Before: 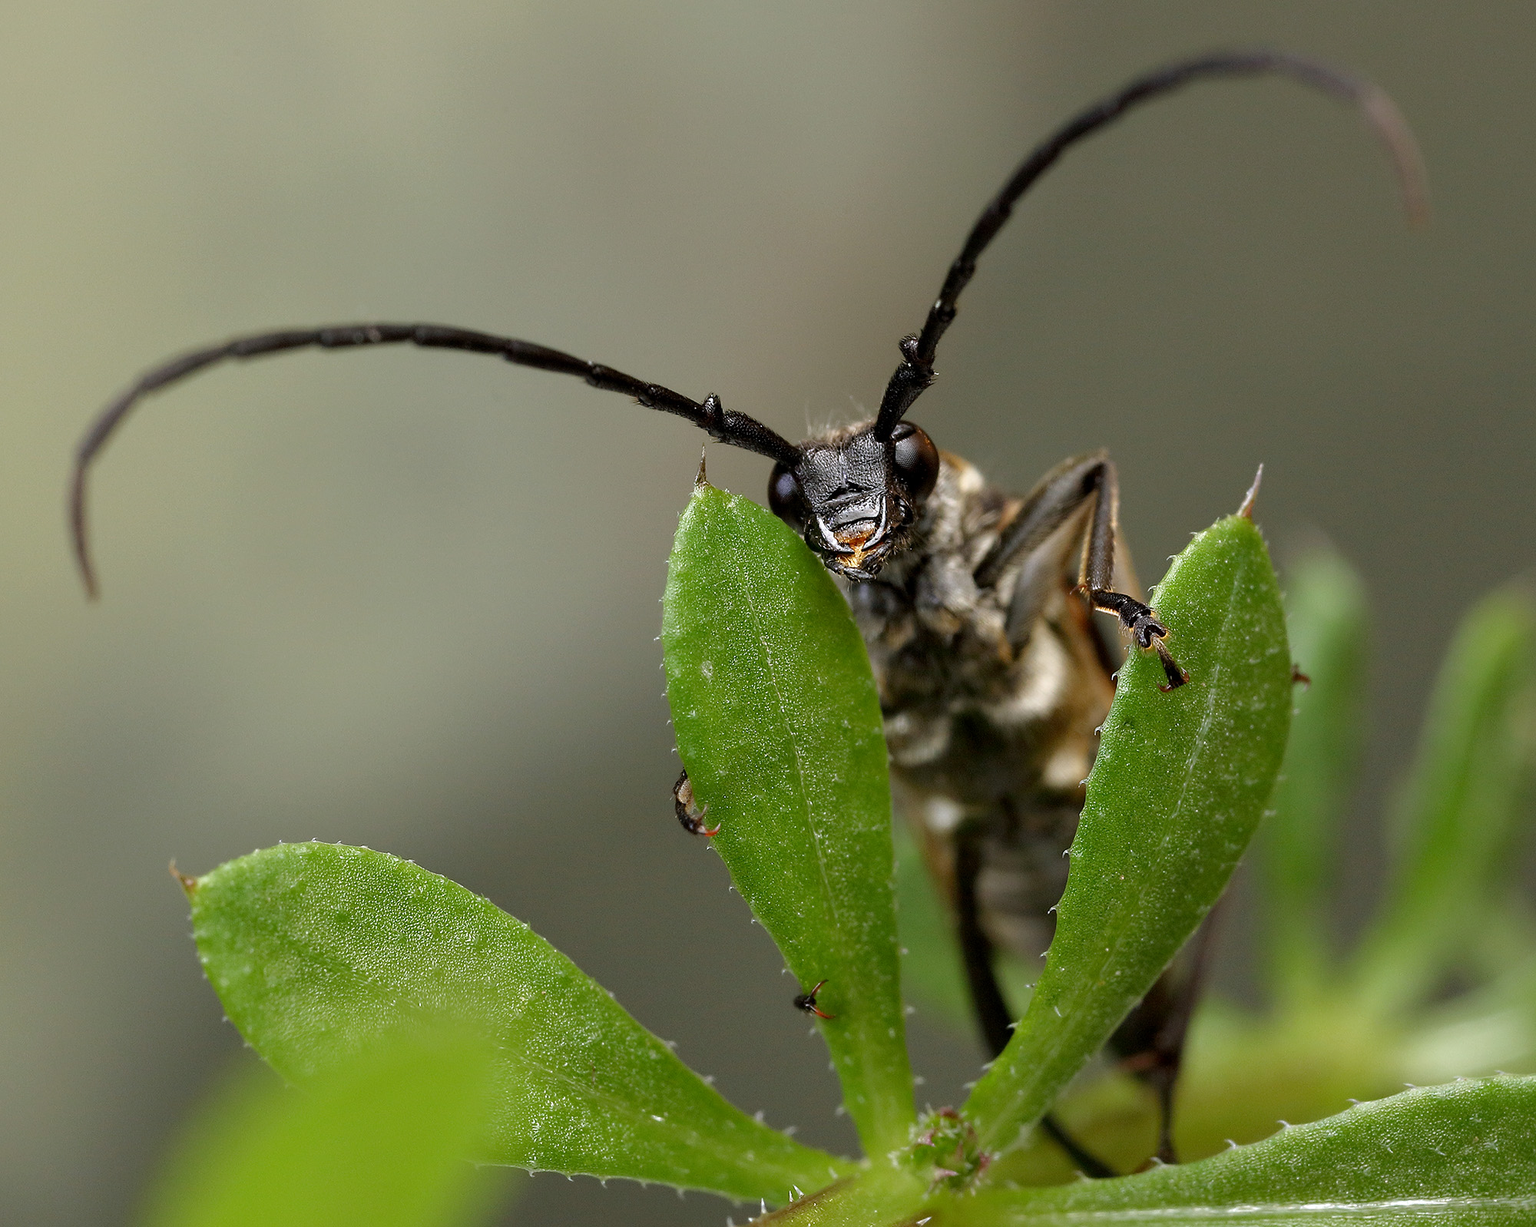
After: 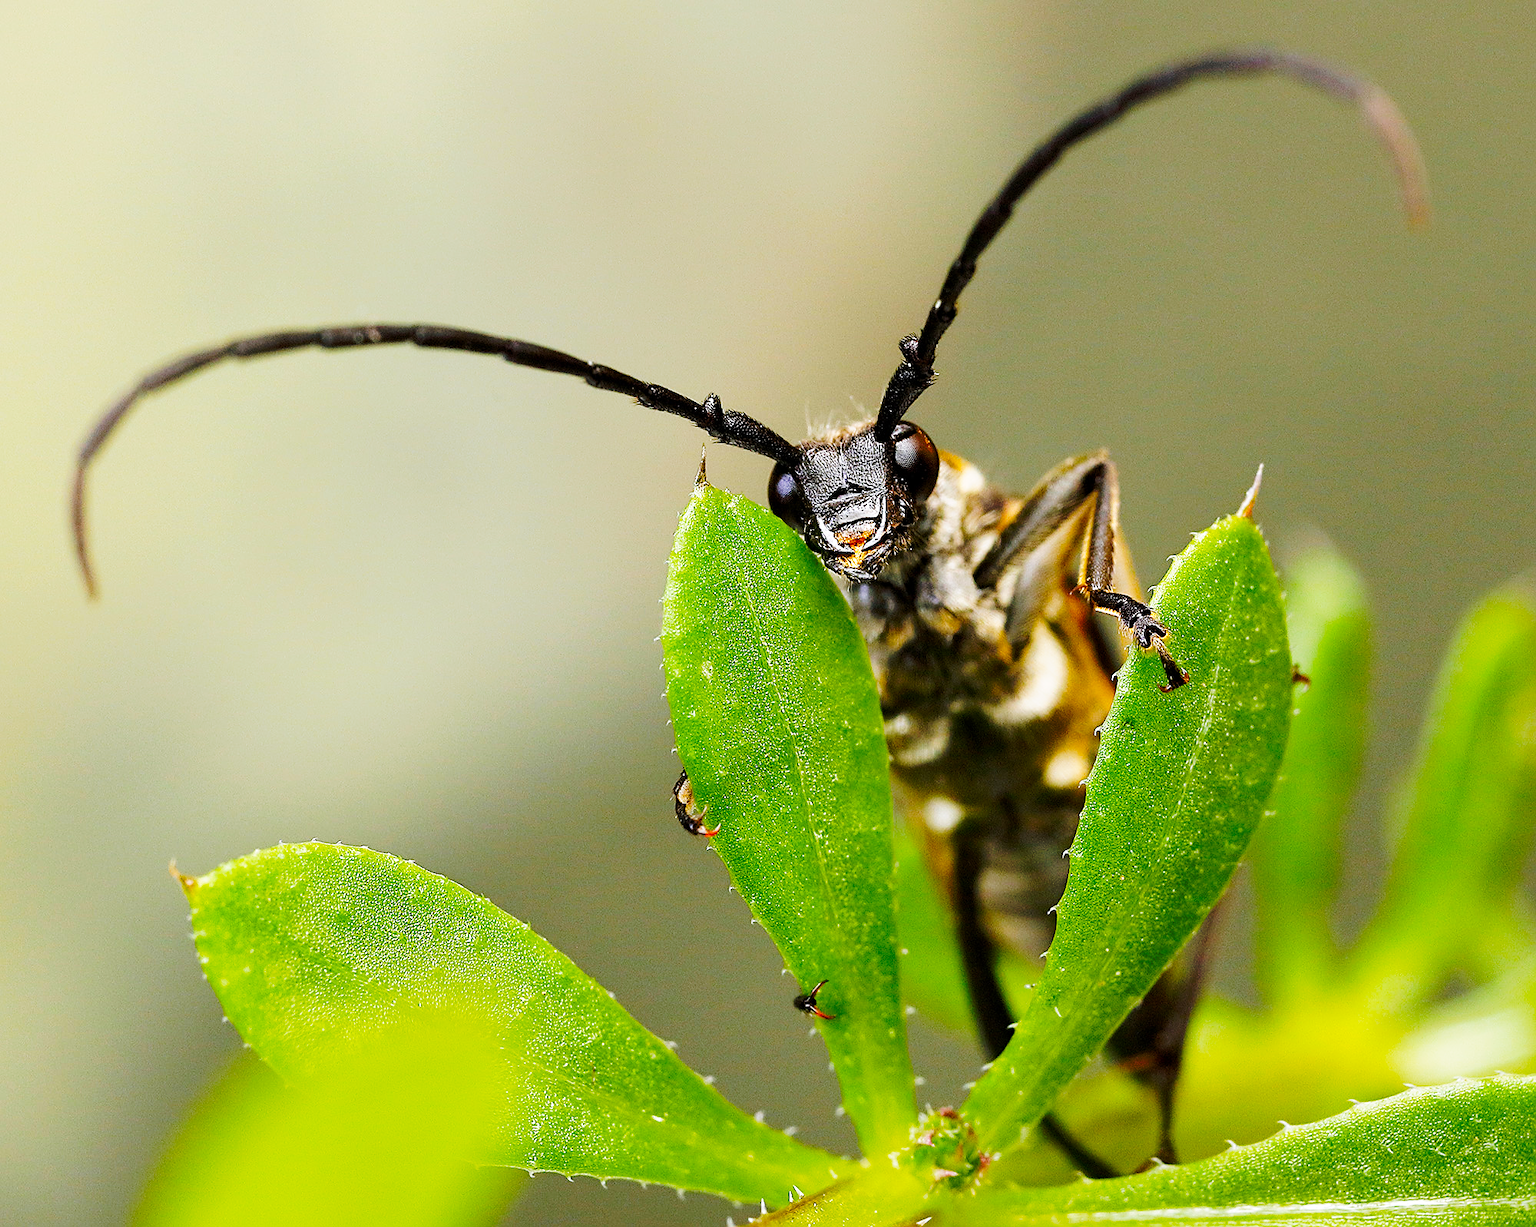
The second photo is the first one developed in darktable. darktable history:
sharpen: amount 0.478
tone curve: curves: ch0 [(0, 0) (0.003, 0.003) (0.011, 0.013) (0.025, 0.028) (0.044, 0.05) (0.069, 0.079) (0.1, 0.113) (0.136, 0.154) (0.177, 0.201) (0.224, 0.268) (0.277, 0.38) (0.335, 0.486) (0.399, 0.588) (0.468, 0.688) (0.543, 0.787) (0.623, 0.854) (0.709, 0.916) (0.801, 0.957) (0.898, 0.978) (1, 1)], preserve colors none
color balance rgb: linear chroma grading › global chroma 15%, perceptual saturation grading › global saturation 30%
